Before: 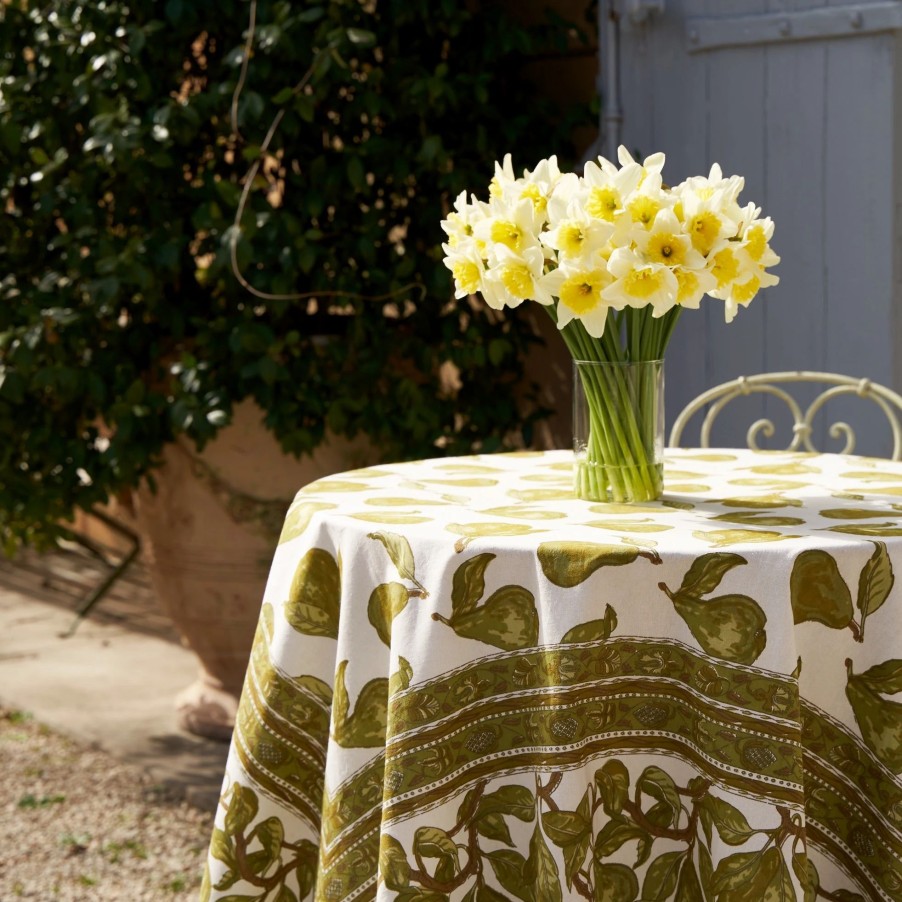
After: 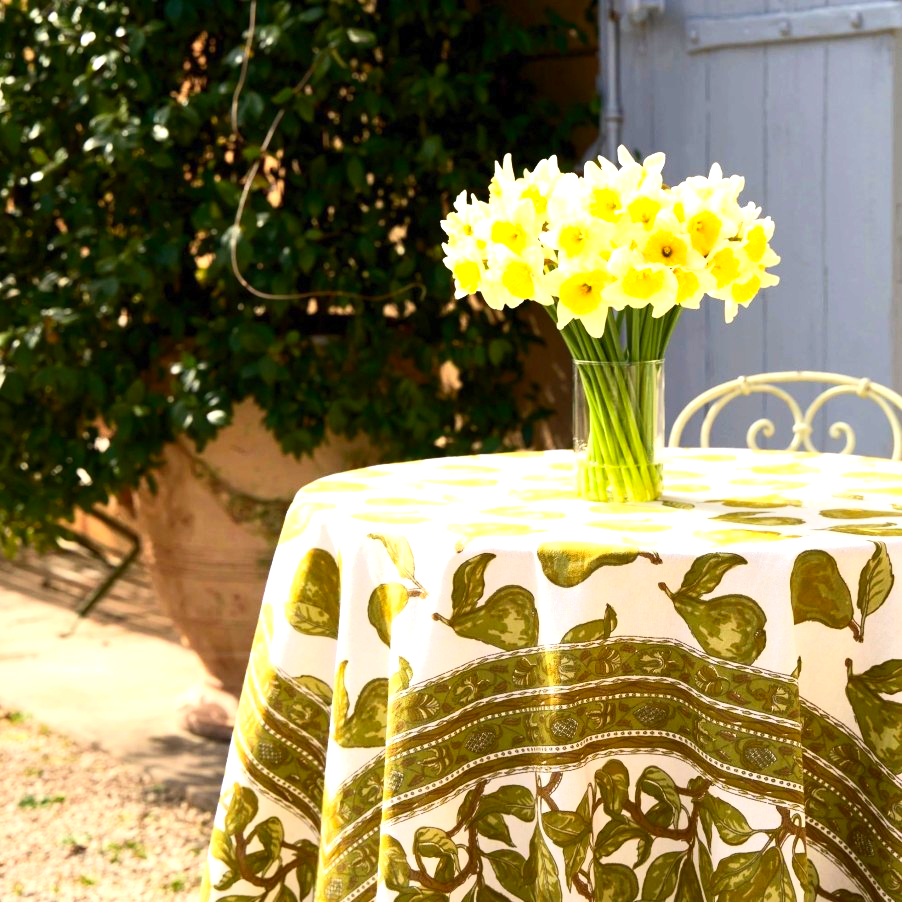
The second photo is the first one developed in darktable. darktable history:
contrast brightness saturation: contrast 0.225, brightness 0.102, saturation 0.294
exposure: exposure 1 EV, compensate highlight preservation false
